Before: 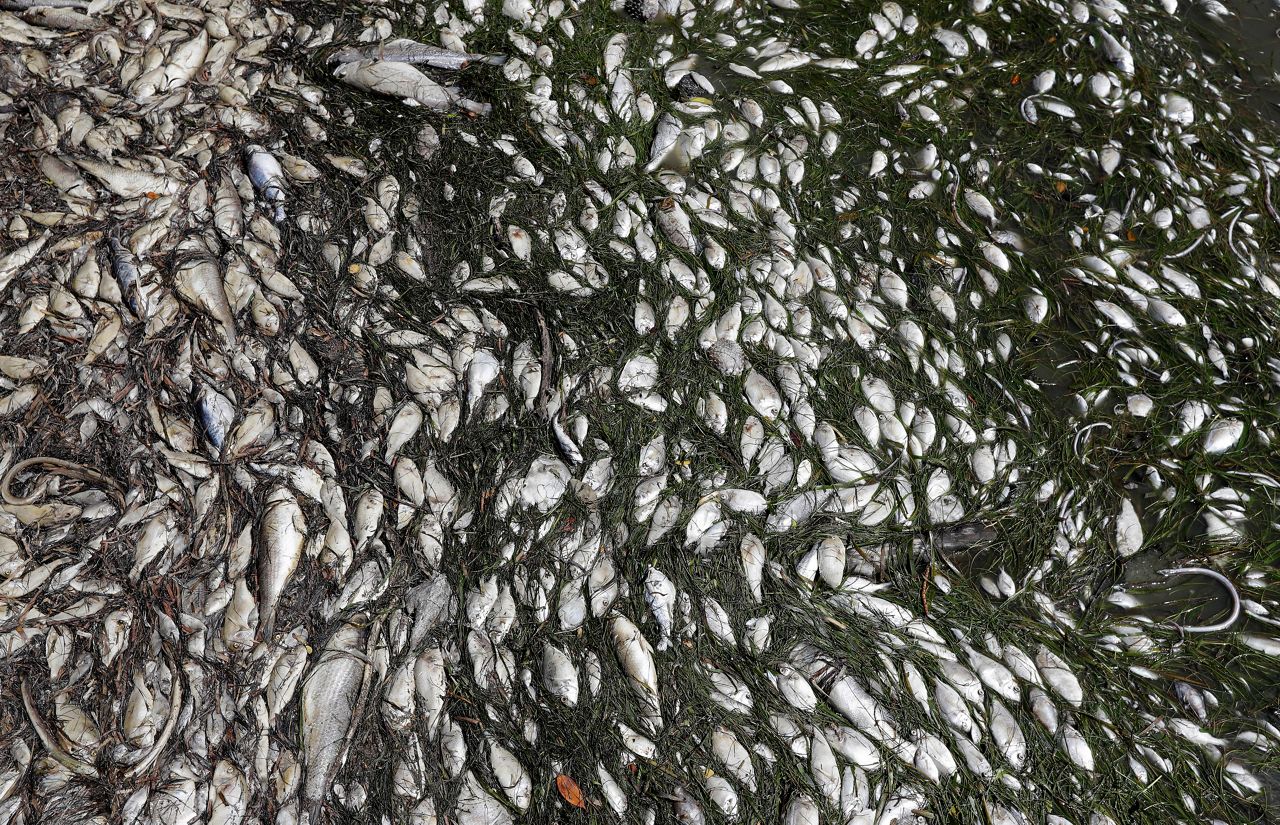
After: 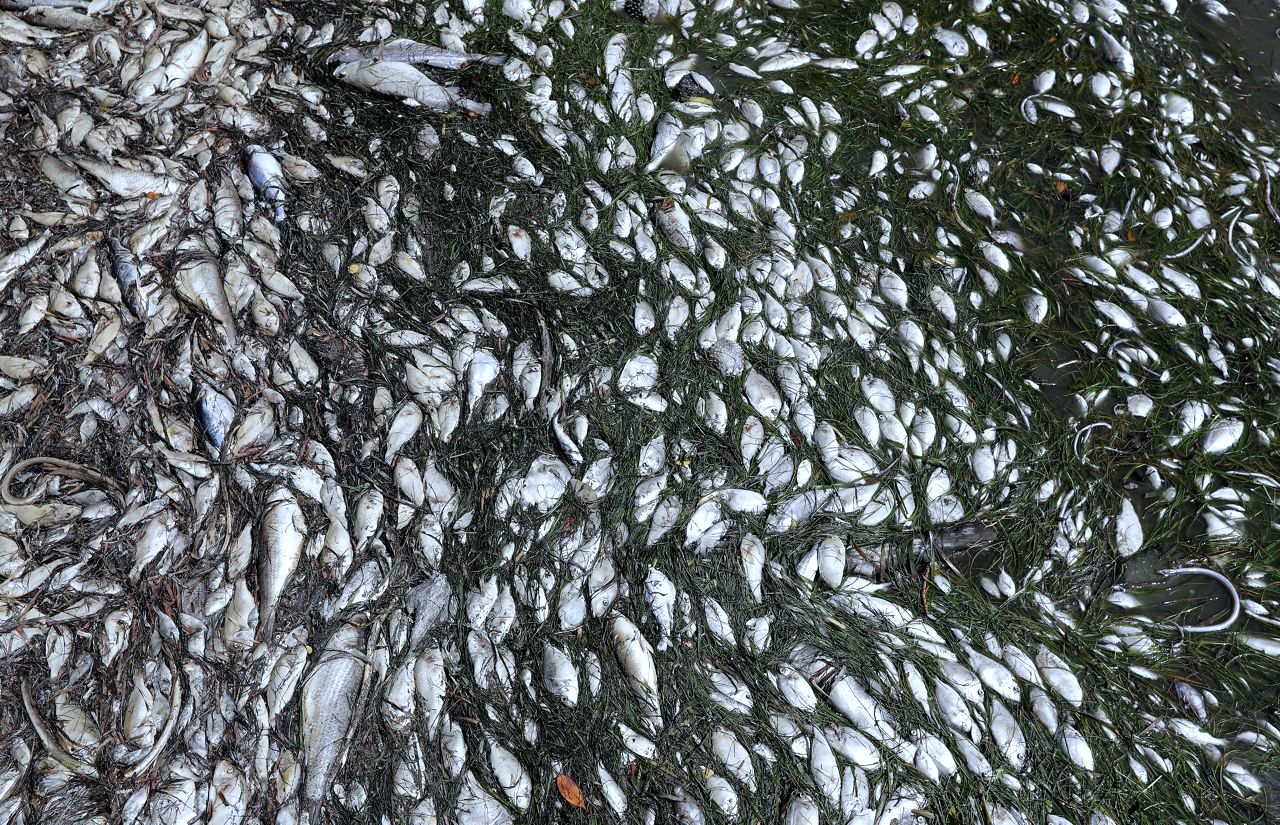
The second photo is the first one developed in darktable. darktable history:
exposure: exposure 0.203 EV, compensate highlight preservation false
color calibration: x 0.369, y 0.382, temperature 4316.2 K
